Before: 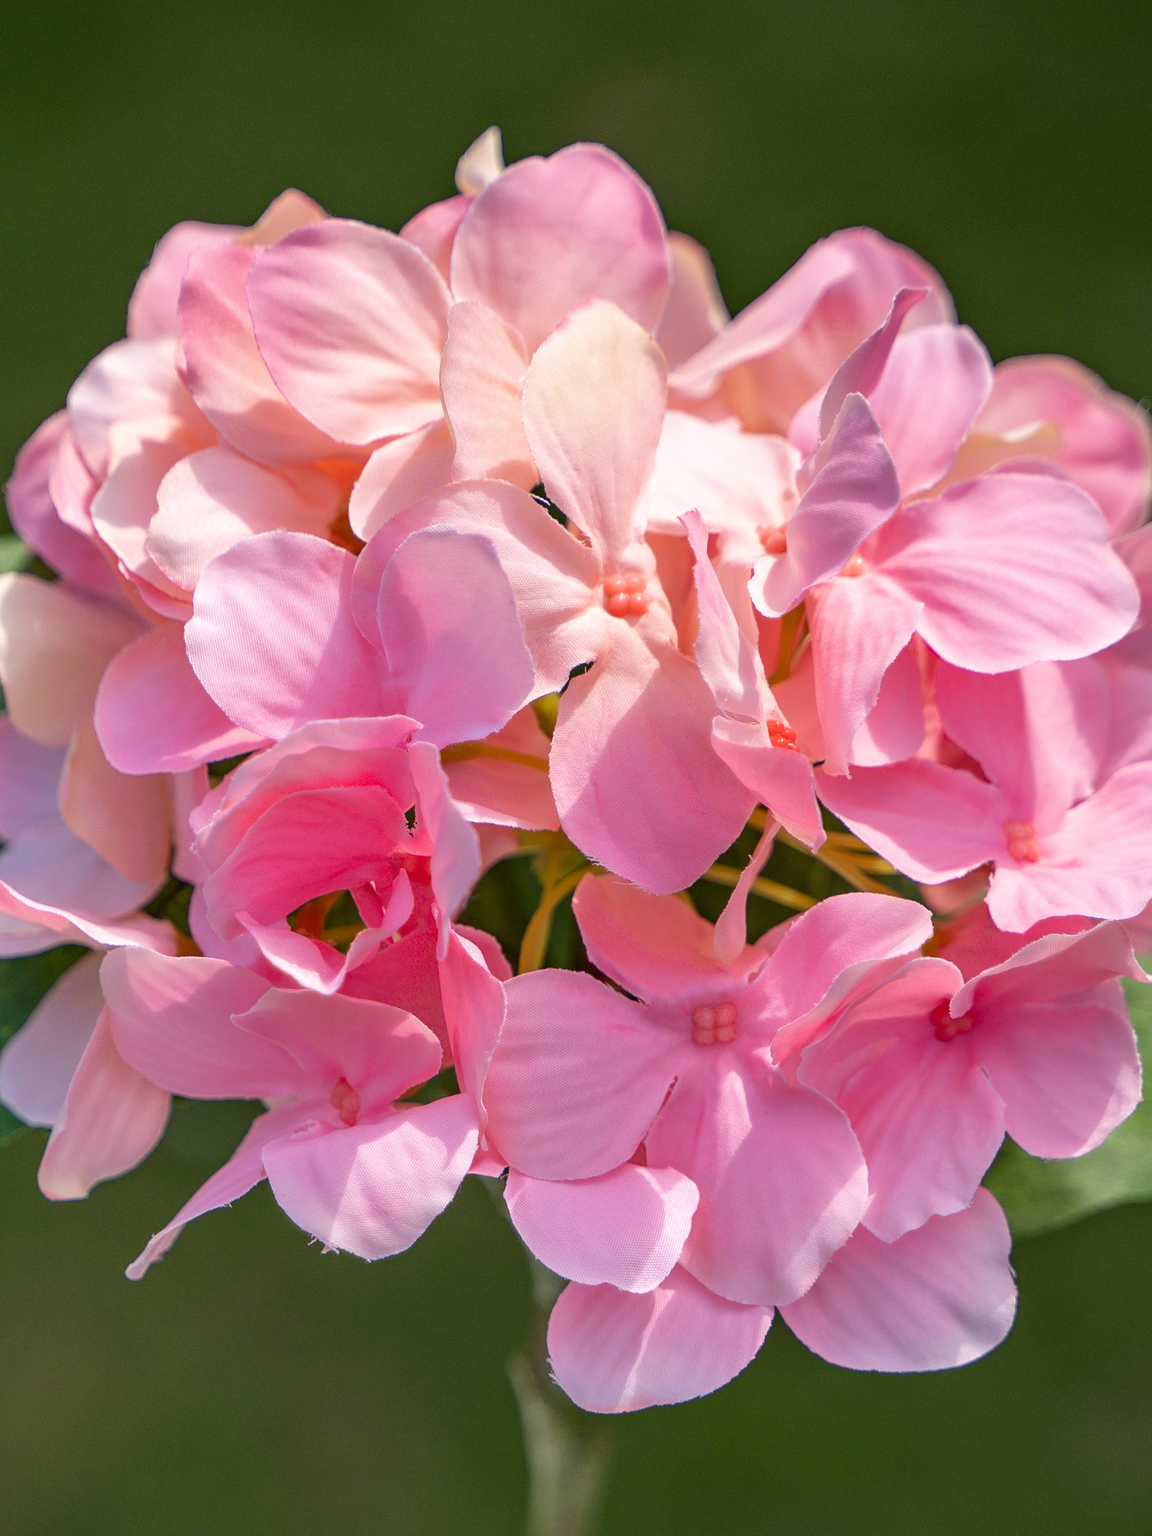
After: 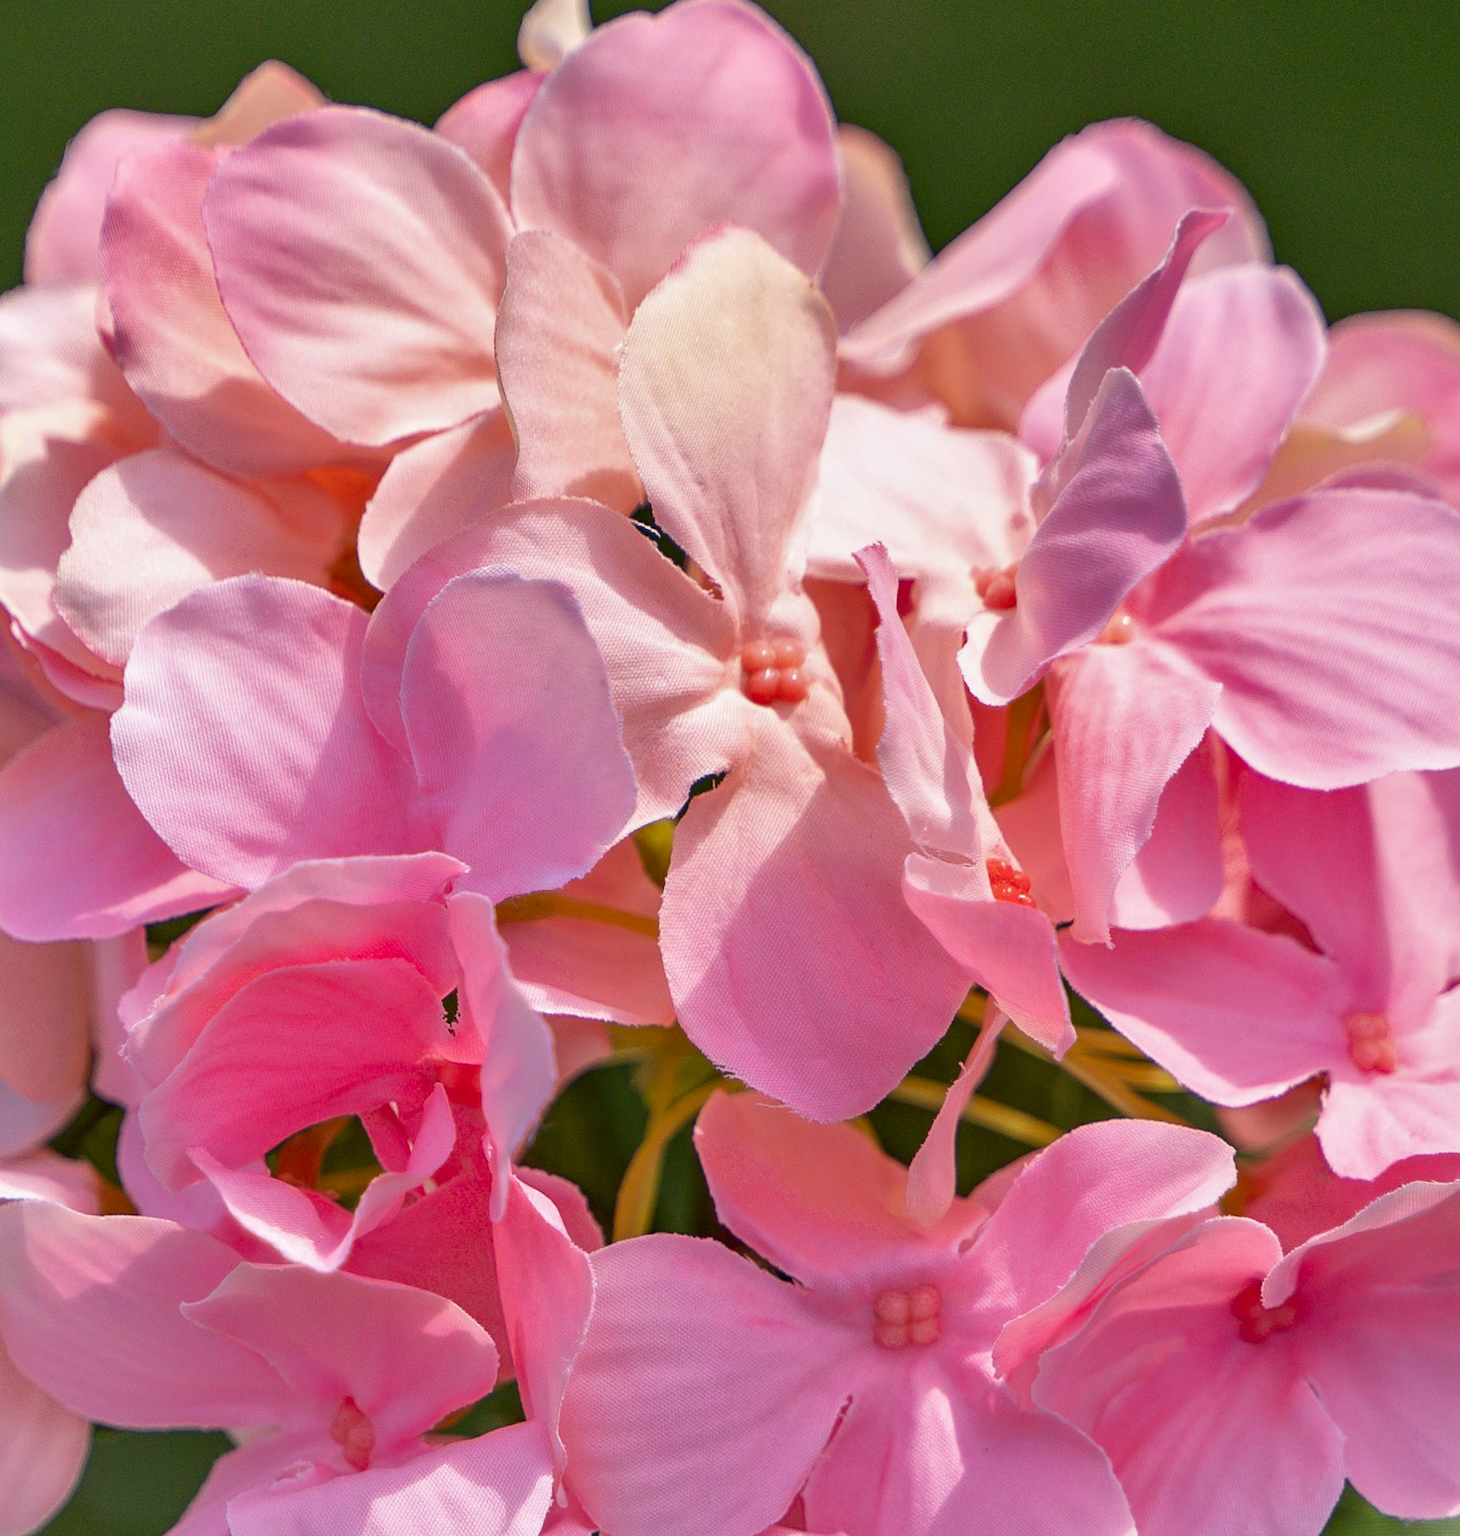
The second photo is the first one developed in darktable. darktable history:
shadows and highlights: shadows 43.86, white point adjustment -1.58, soften with gaussian
crop and rotate: left 9.636%, top 9.677%, right 6.06%, bottom 23.814%
